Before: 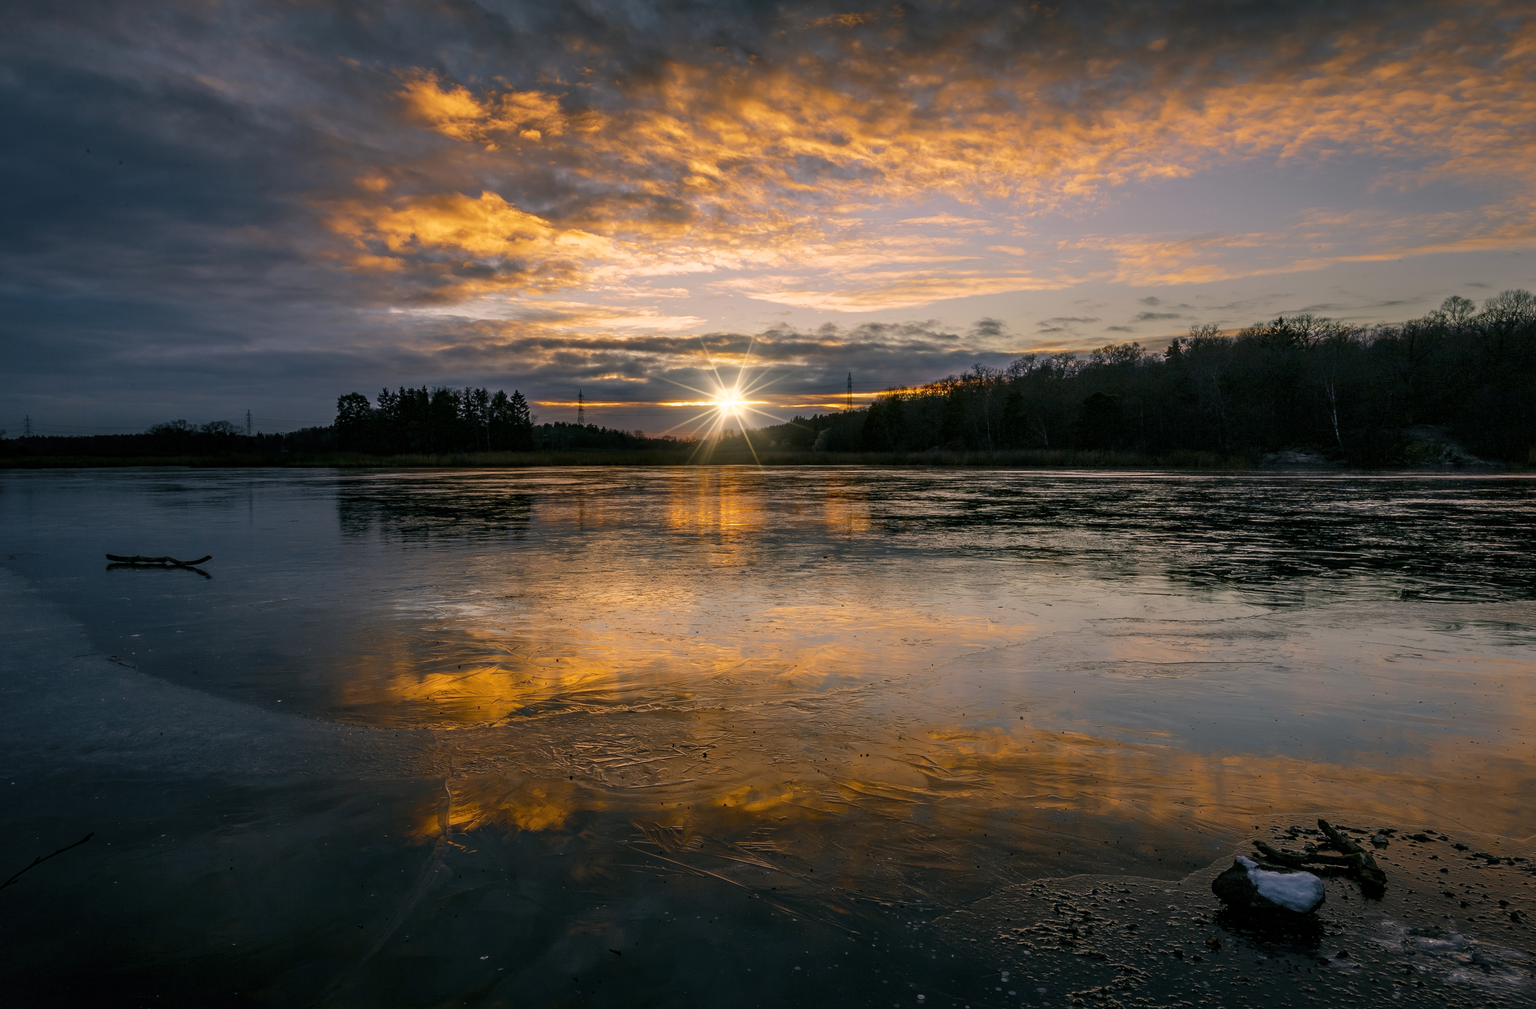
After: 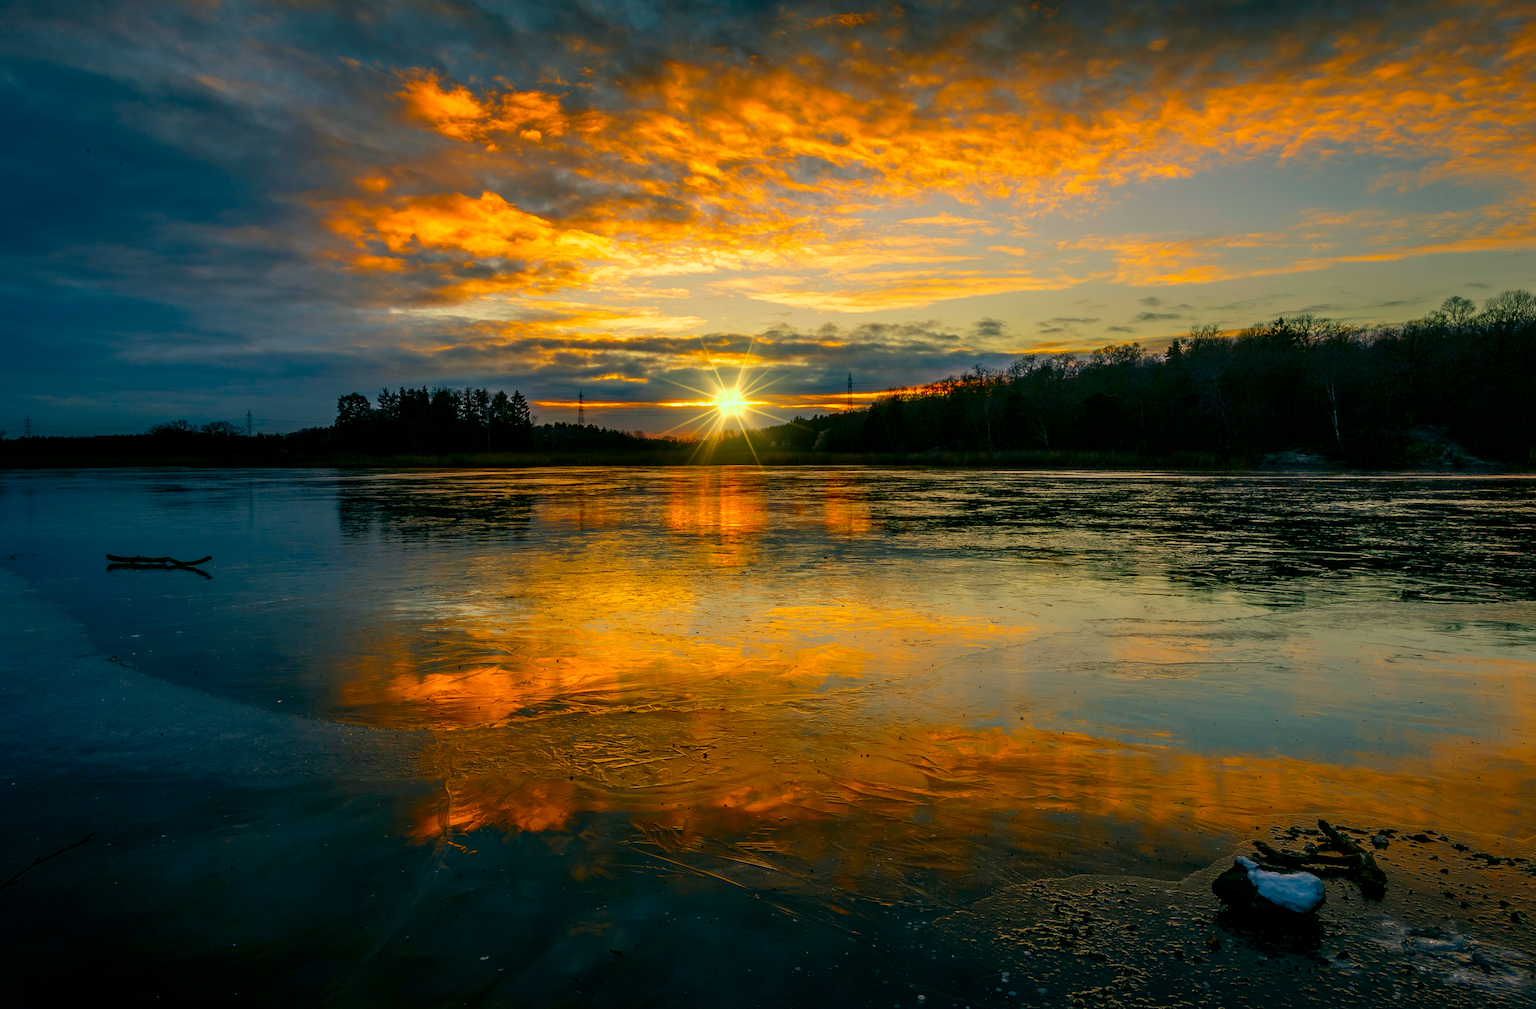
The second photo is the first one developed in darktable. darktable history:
color correction: highlights a* -11.03, highlights b* 9.94, saturation 1.71
